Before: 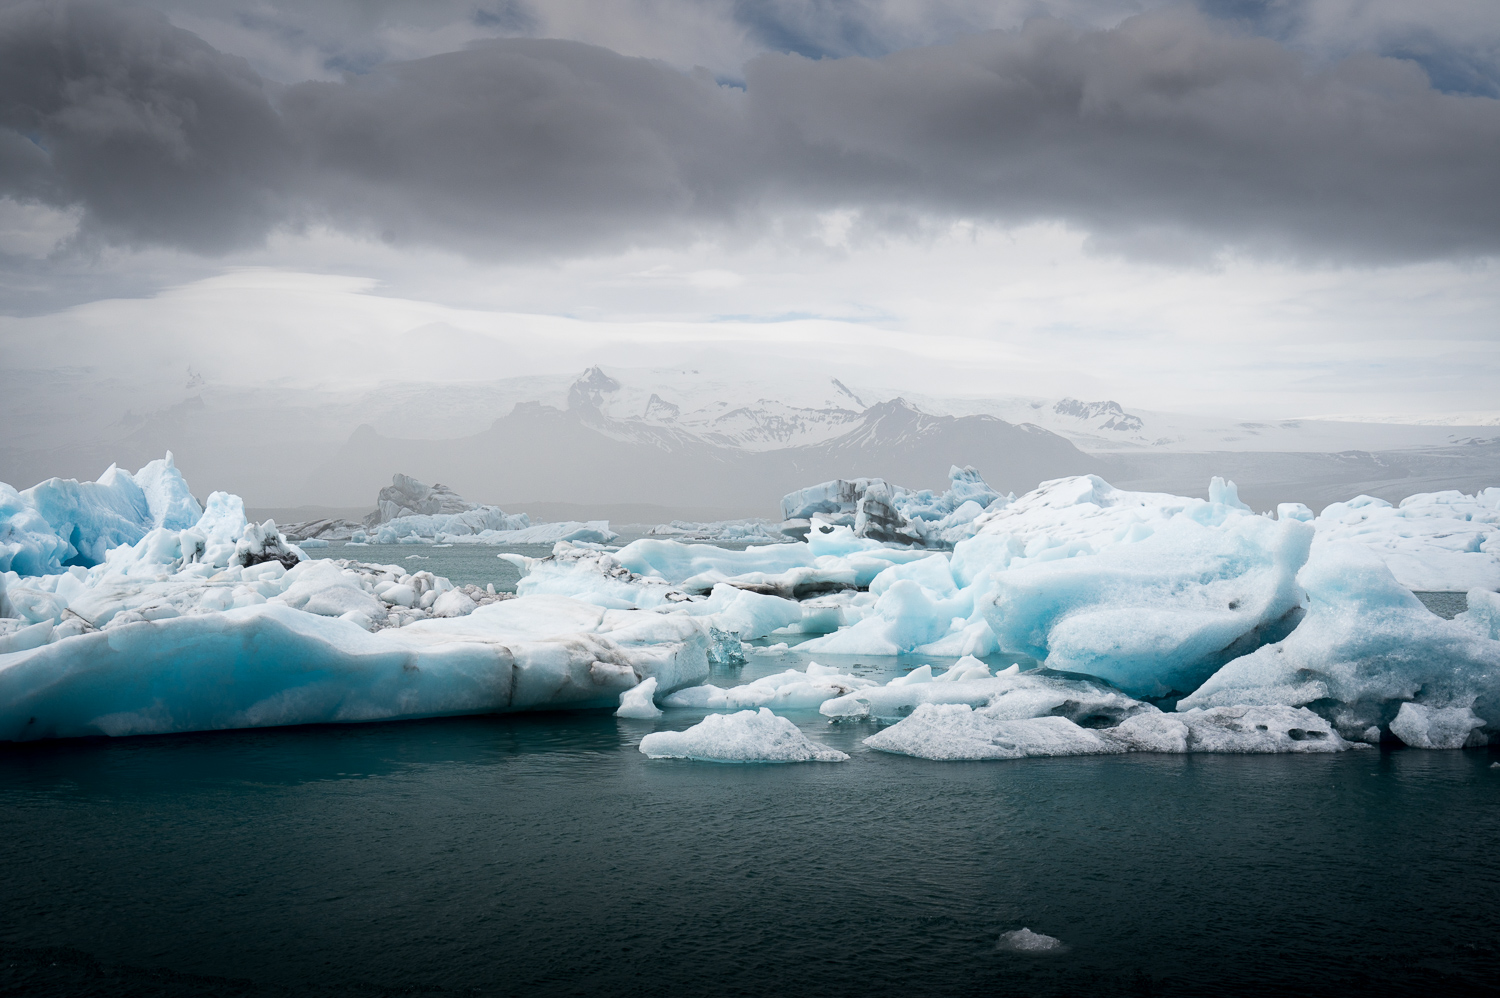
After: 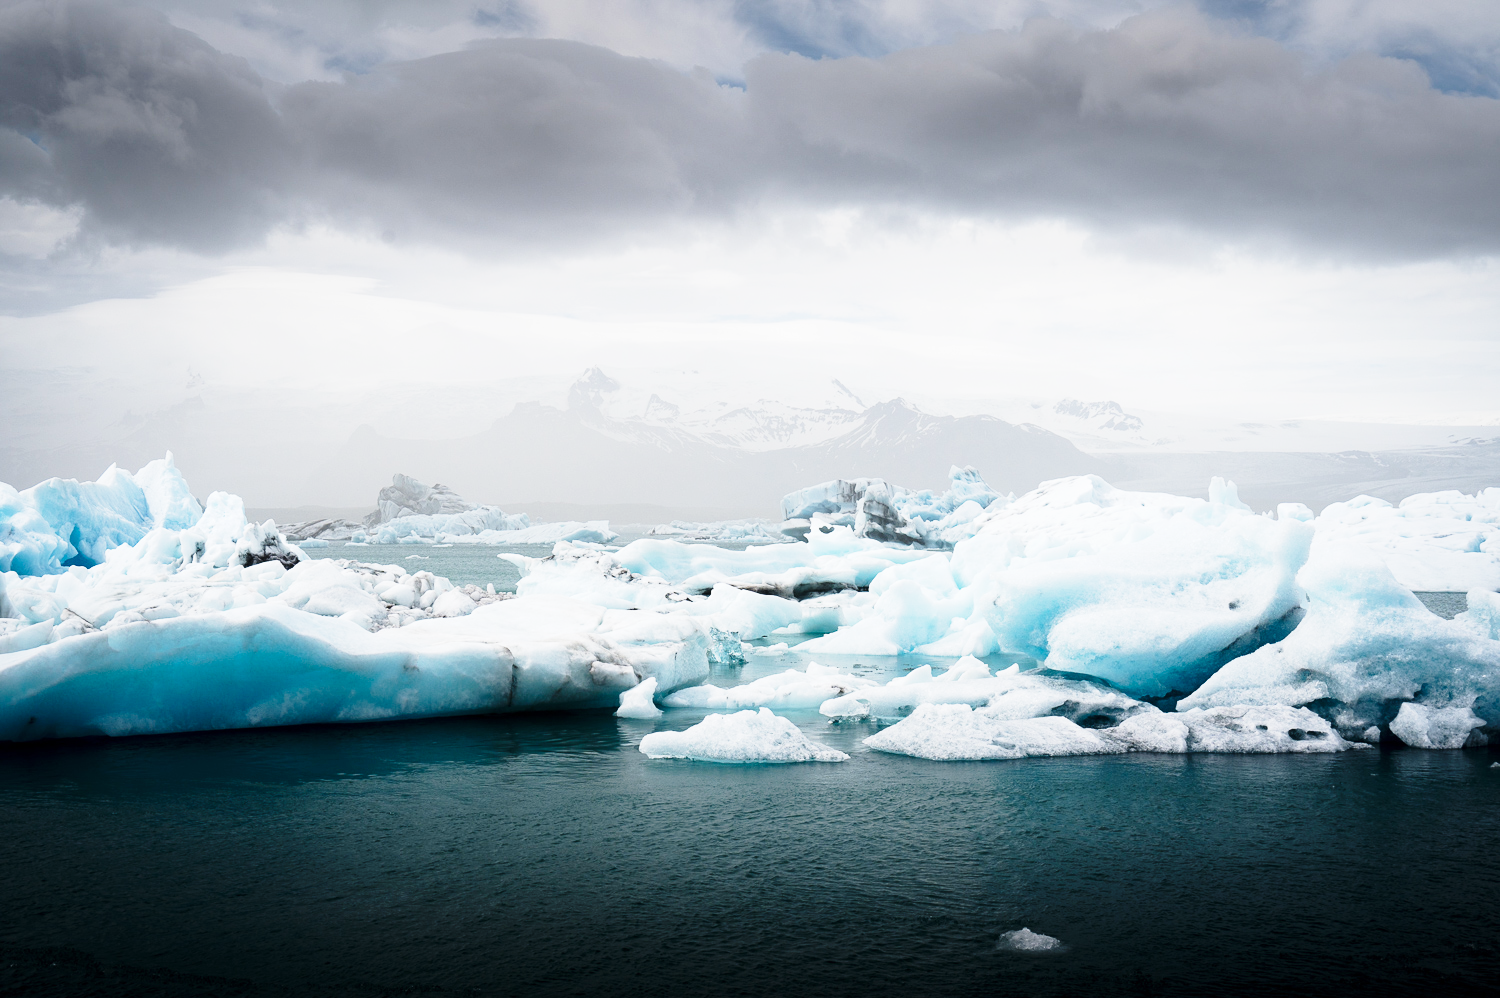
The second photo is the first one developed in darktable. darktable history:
rotate and perspective: crop left 0, crop top 0
base curve: curves: ch0 [(0, 0) (0.028, 0.03) (0.121, 0.232) (0.46, 0.748) (0.859, 0.968) (1, 1)], preserve colors none
